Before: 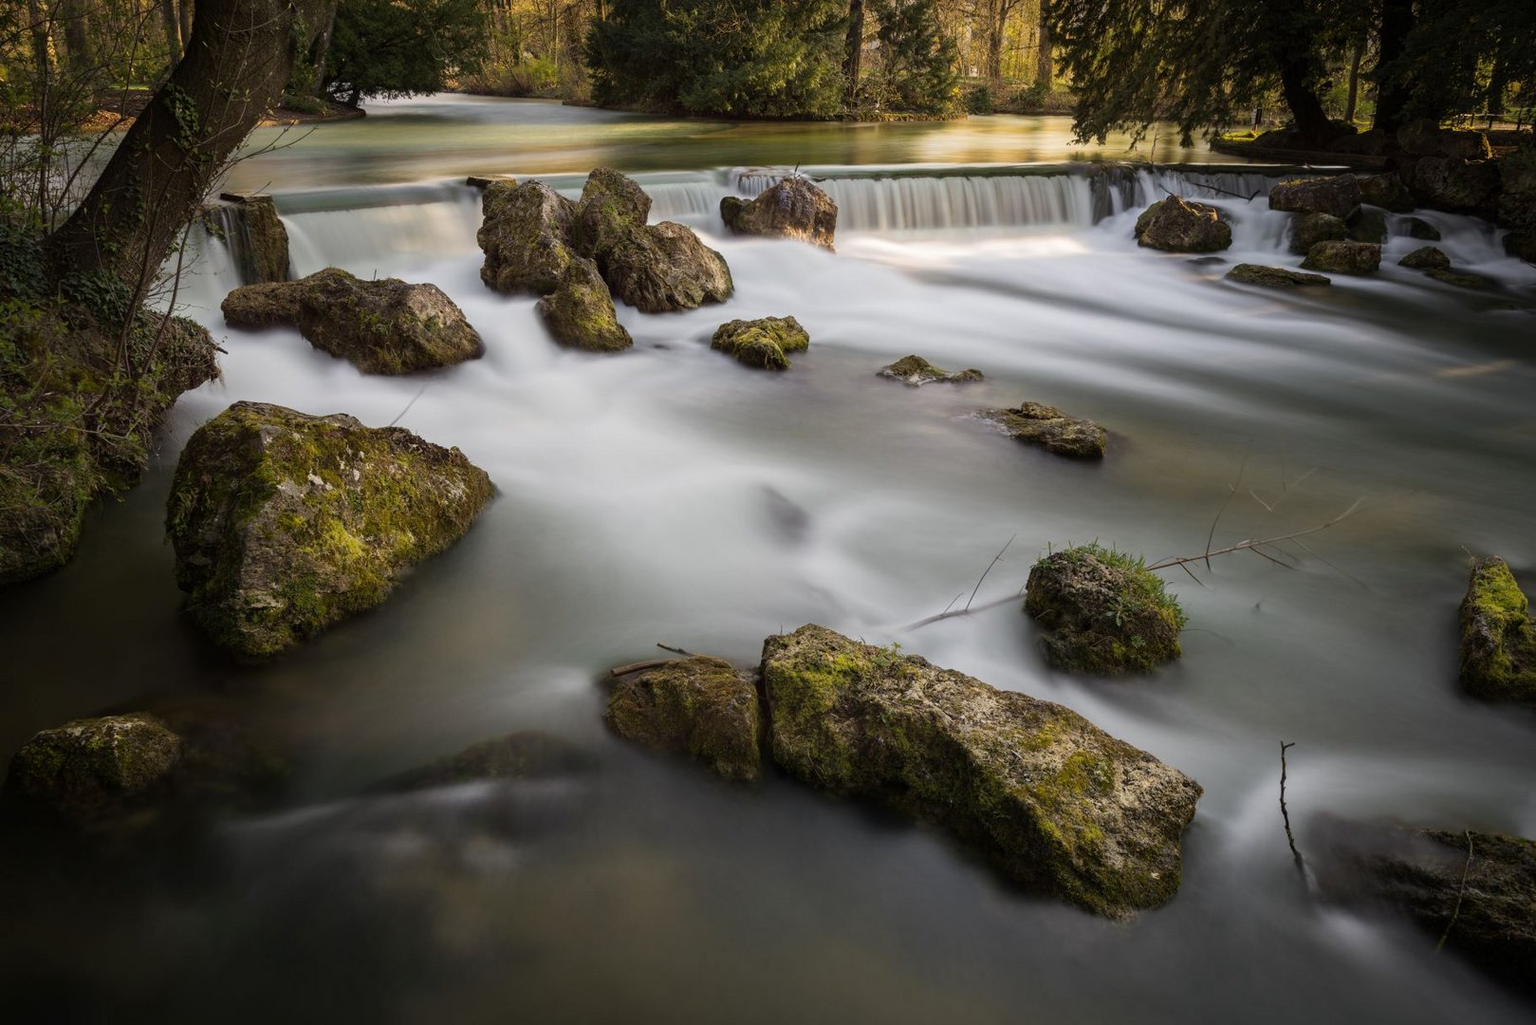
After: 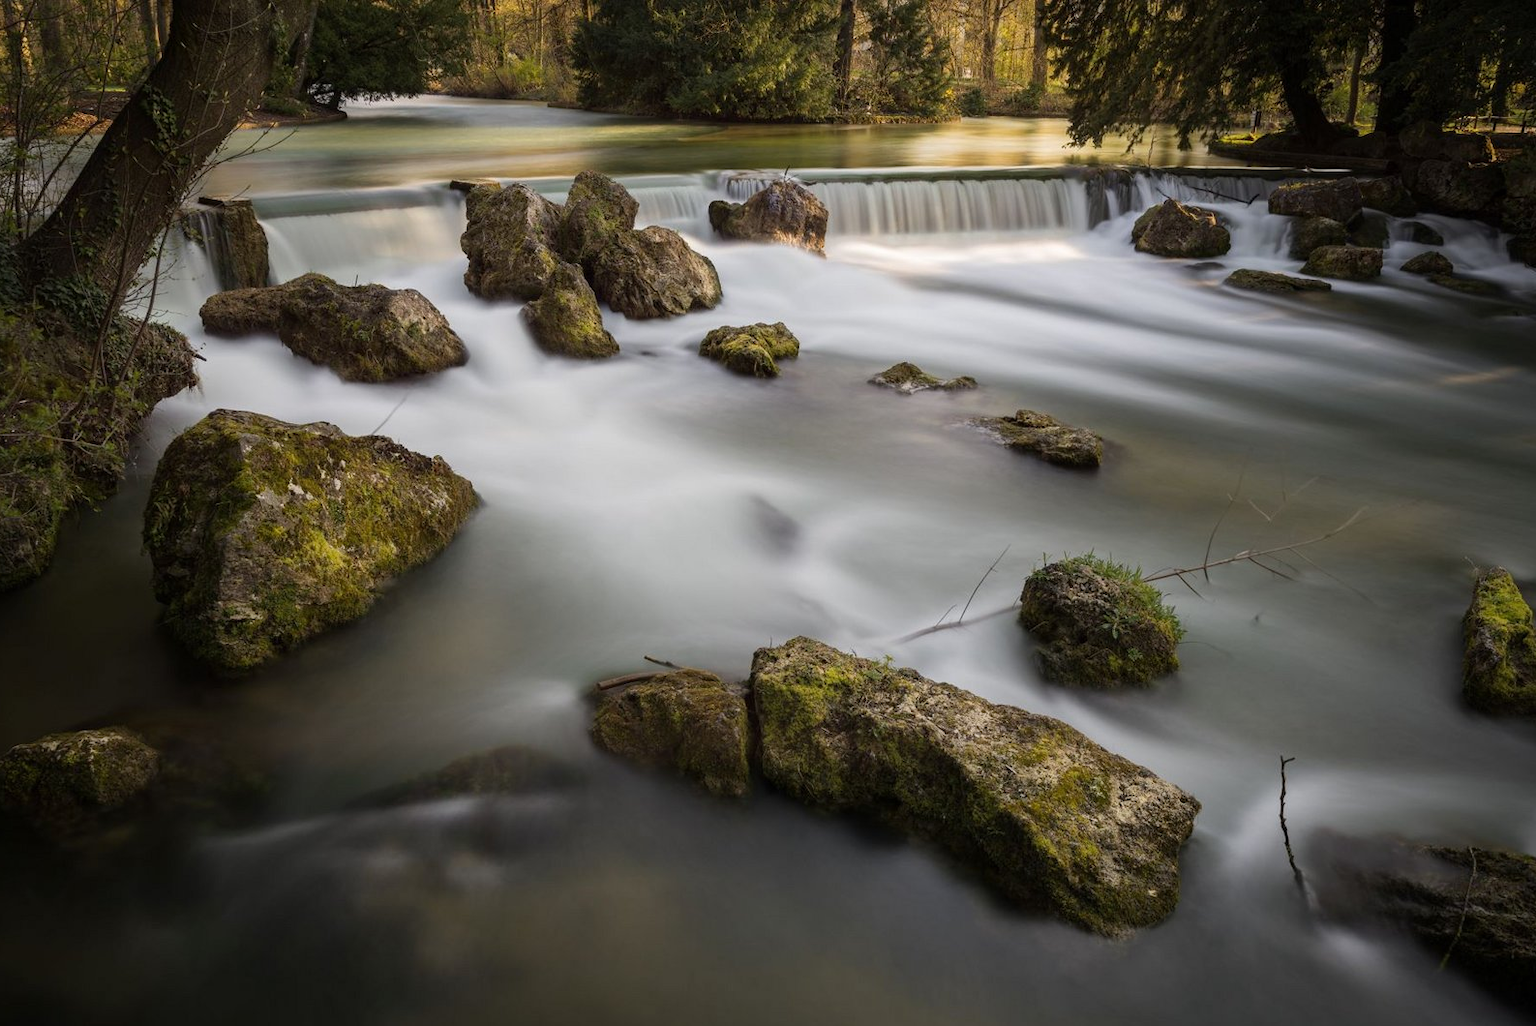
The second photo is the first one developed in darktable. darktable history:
crop: left 1.684%, right 0.268%, bottom 1.743%
